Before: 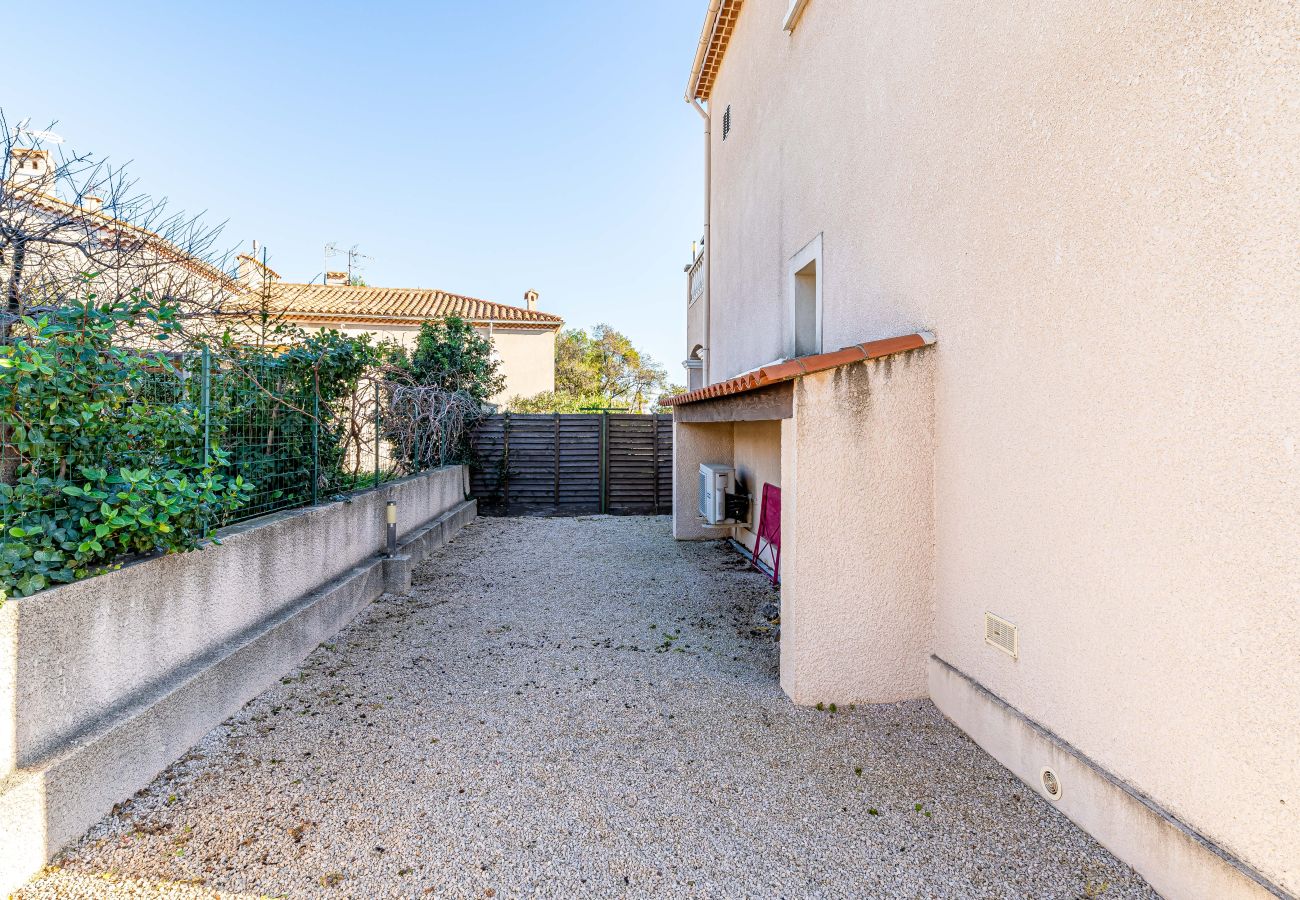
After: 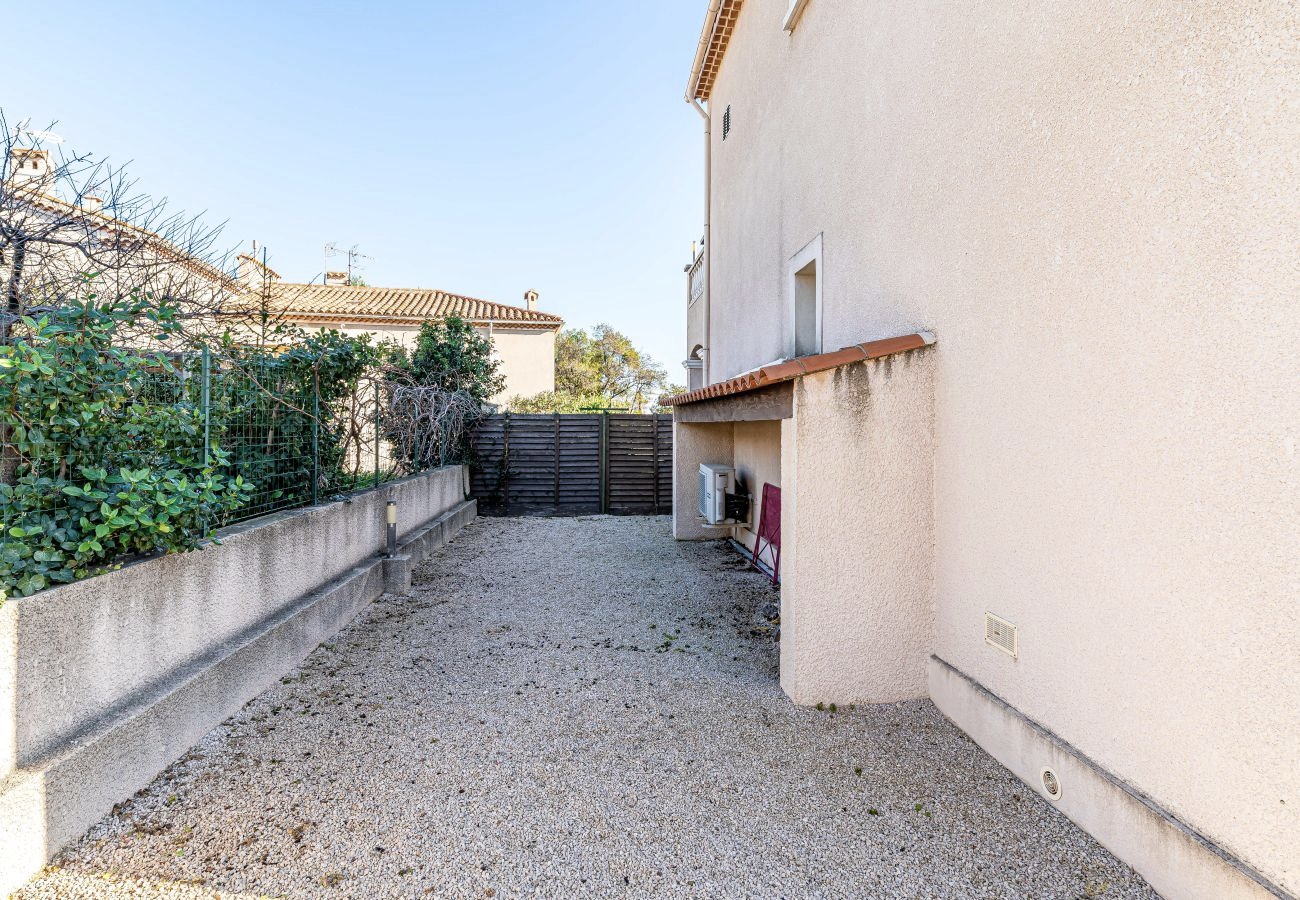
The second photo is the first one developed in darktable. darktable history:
color zones: curves: ch0 [(0.068, 0.464) (0.25, 0.5) (0.48, 0.508) (0.75, 0.536) (0.886, 0.476) (0.967, 0.456)]; ch1 [(0.066, 0.456) (0.25, 0.5) (0.616, 0.508) (0.746, 0.56) (0.934, 0.444)]
contrast brightness saturation: contrast 0.06, brightness -0.01, saturation -0.23
